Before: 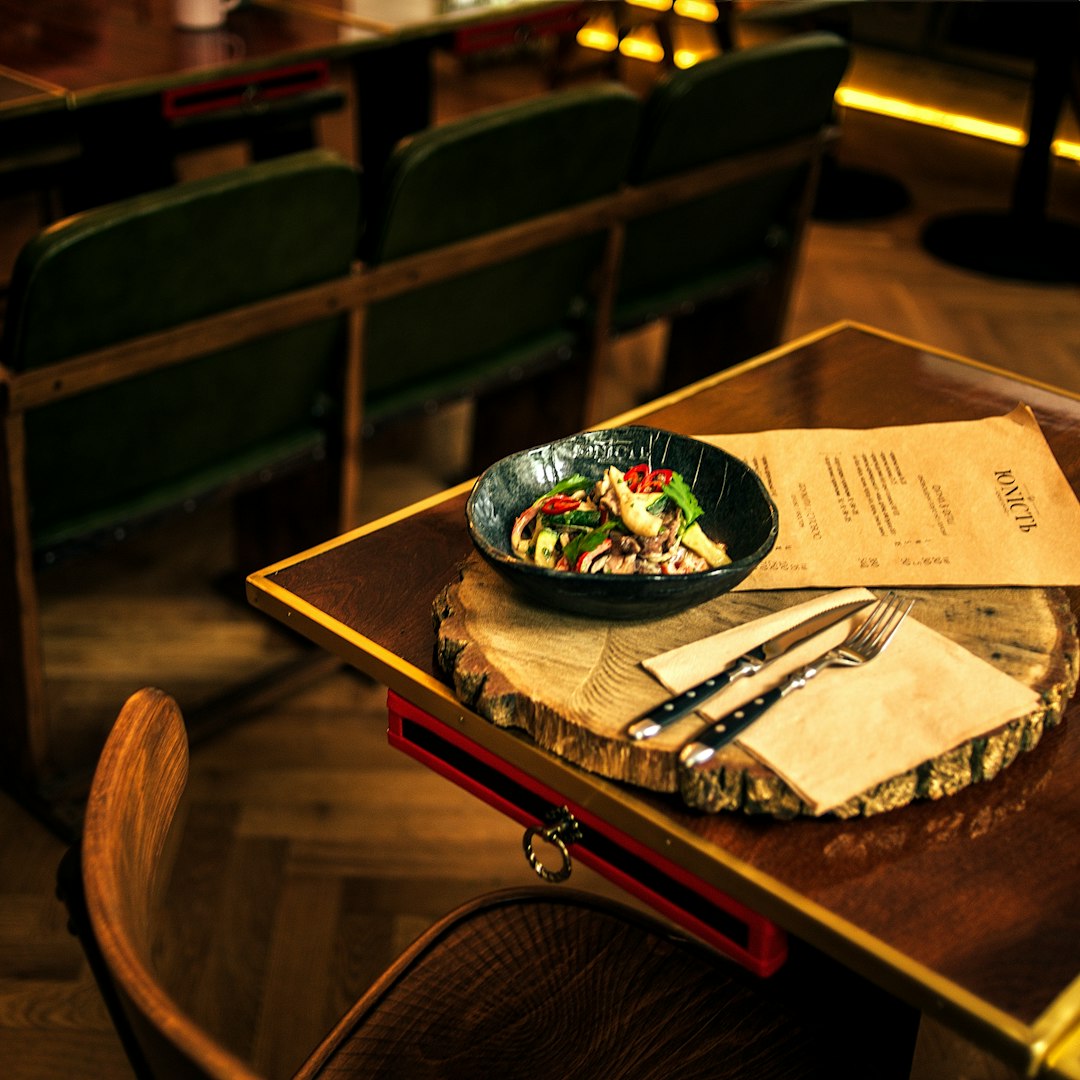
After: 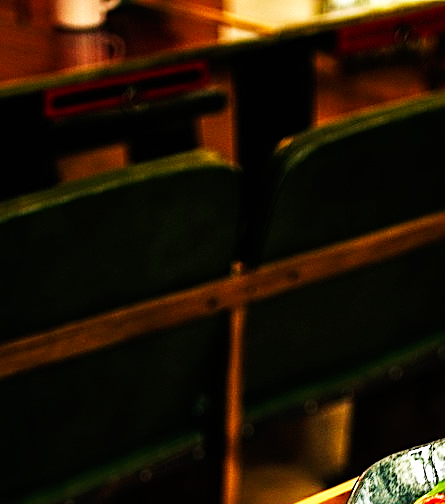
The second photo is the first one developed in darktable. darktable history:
sharpen: radius 2.552, amount 0.647
base curve: curves: ch0 [(0, 0) (0.007, 0.004) (0.027, 0.03) (0.046, 0.07) (0.207, 0.54) (0.442, 0.872) (0.673, 0.972) (1, 1)], preserve colors none
crop and rotate: left 11.126%, top 0.071%, right 47.635%, bottom 53.197%
